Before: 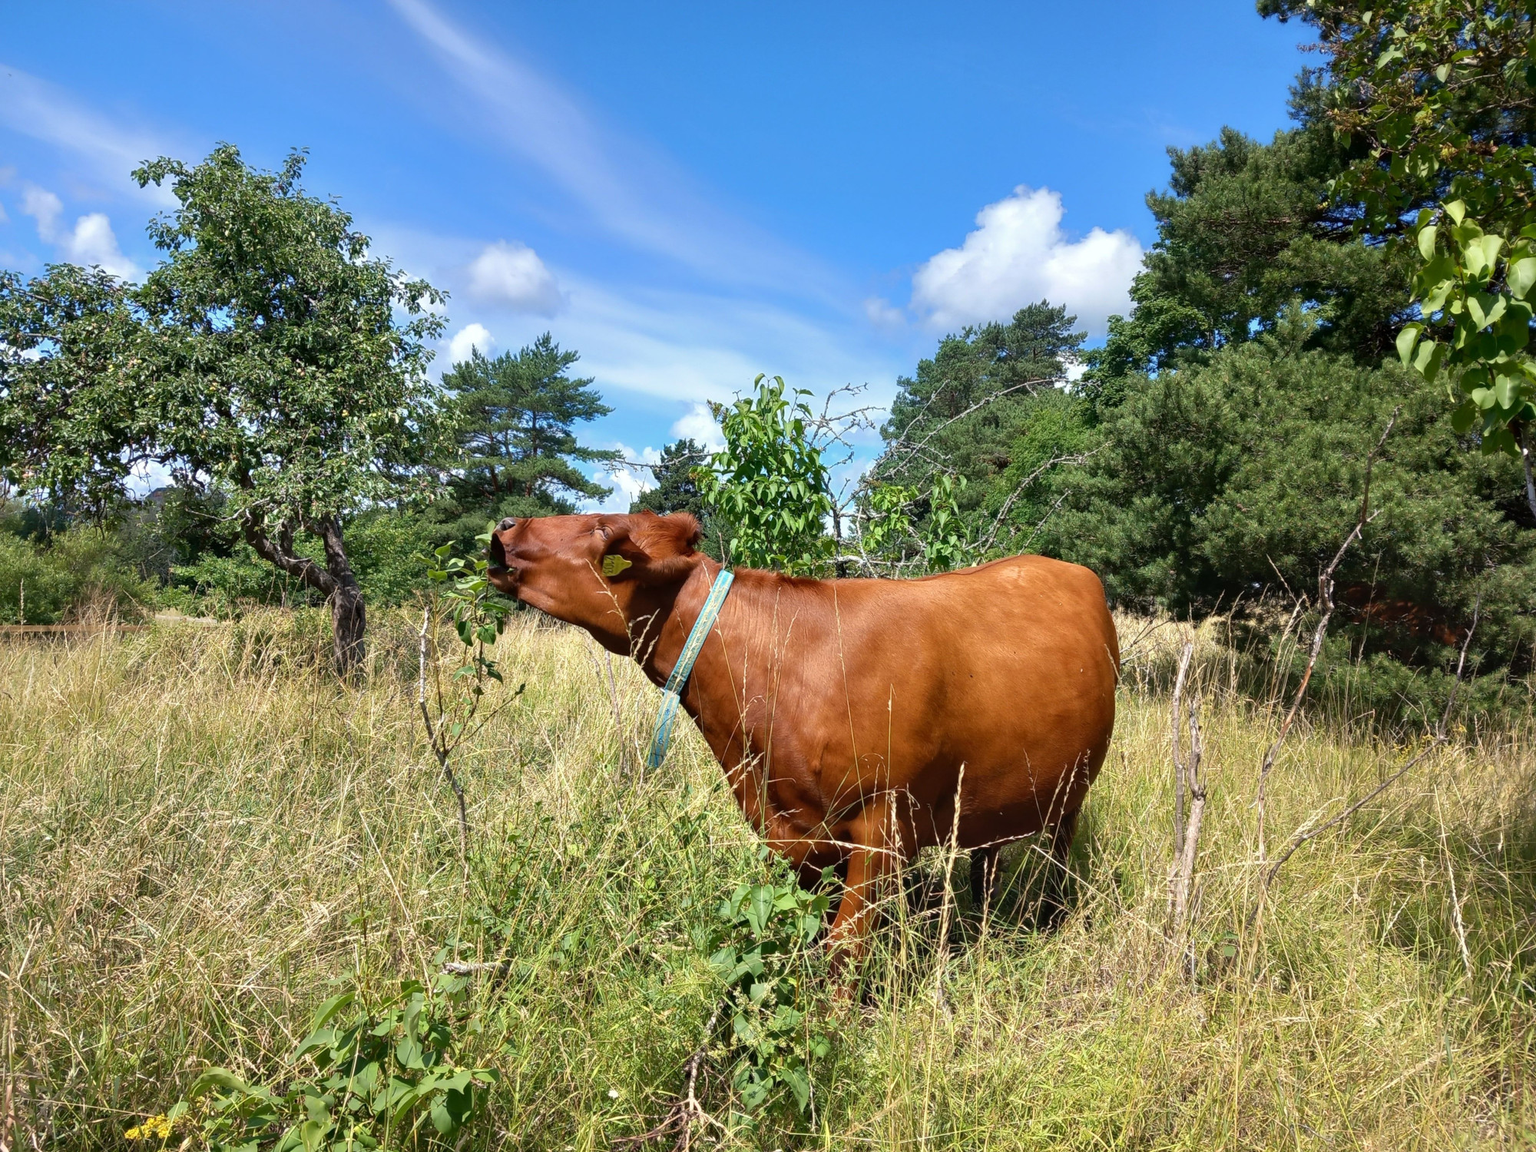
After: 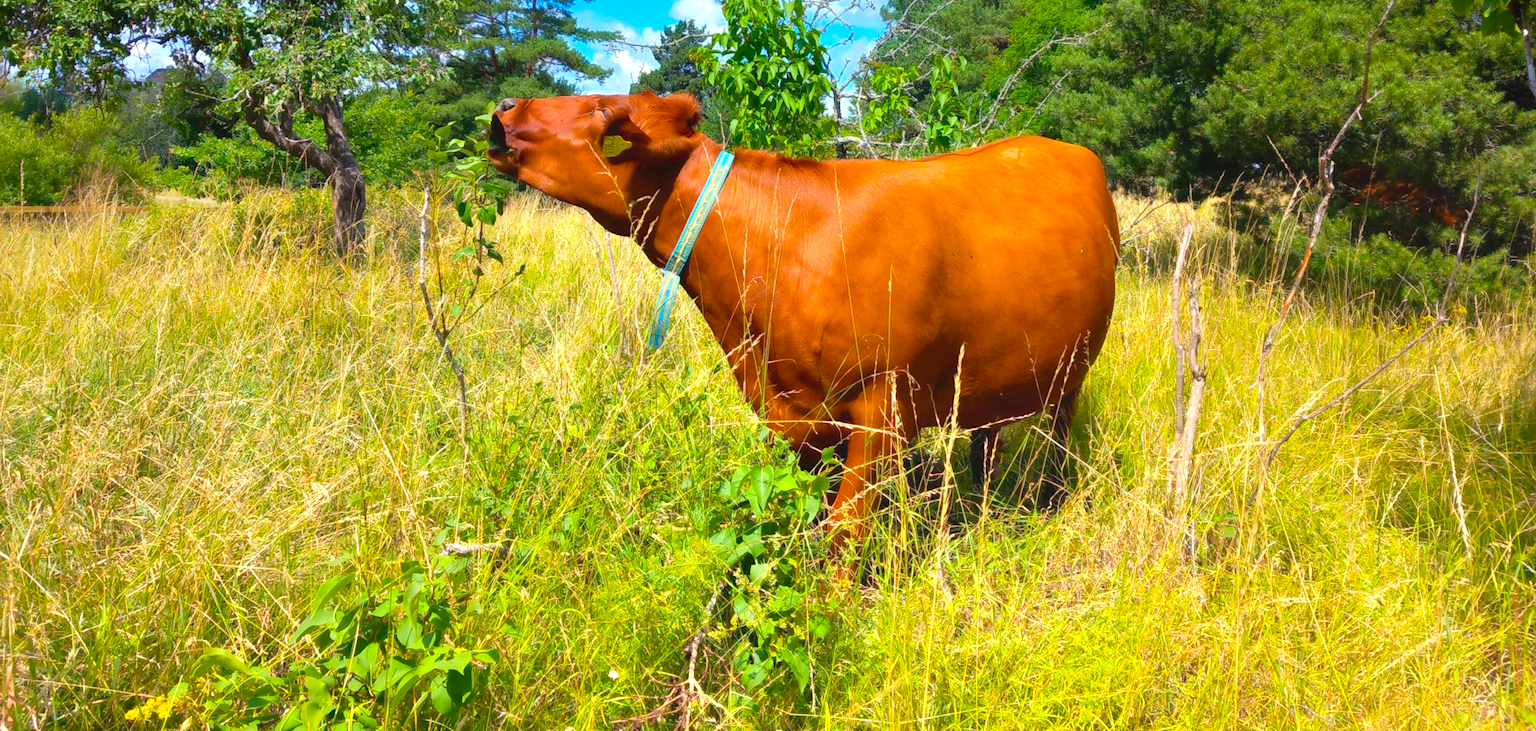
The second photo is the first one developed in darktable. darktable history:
crop and rotate: top 36.435%
color balance rgb: linear chroma grading › global chroma 15%, perceptual saturation grading › global saturation 30%
graduated density: rotation -0.352°, offset 57.64
exposure: black level correction 0, exposure 0.7 EV, compensate exposure bias true, compensate highlight preservation false
contrast brightness saturation: brightness 0.09, saturation 0.19
contrast equalizer: octaves 7, y [[0.502, 0.505, 0.512, 0.529, 0.564, 0.588], [0.5 ×6], [0.502, 0.505, 0.512, 0.529, 0.564, 0.588], [0, 0.001, 0.001, 0.004, 0.008, 0.011], [0, 0.001, 0.001, 0.004, 0.008, 0.011]], mix -1
